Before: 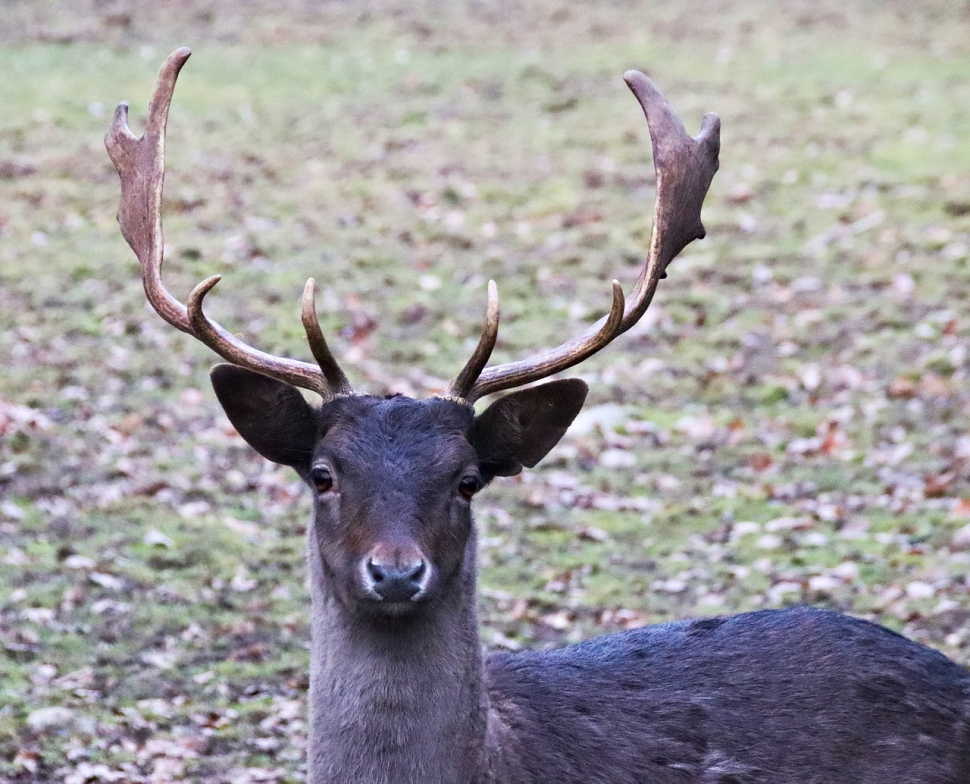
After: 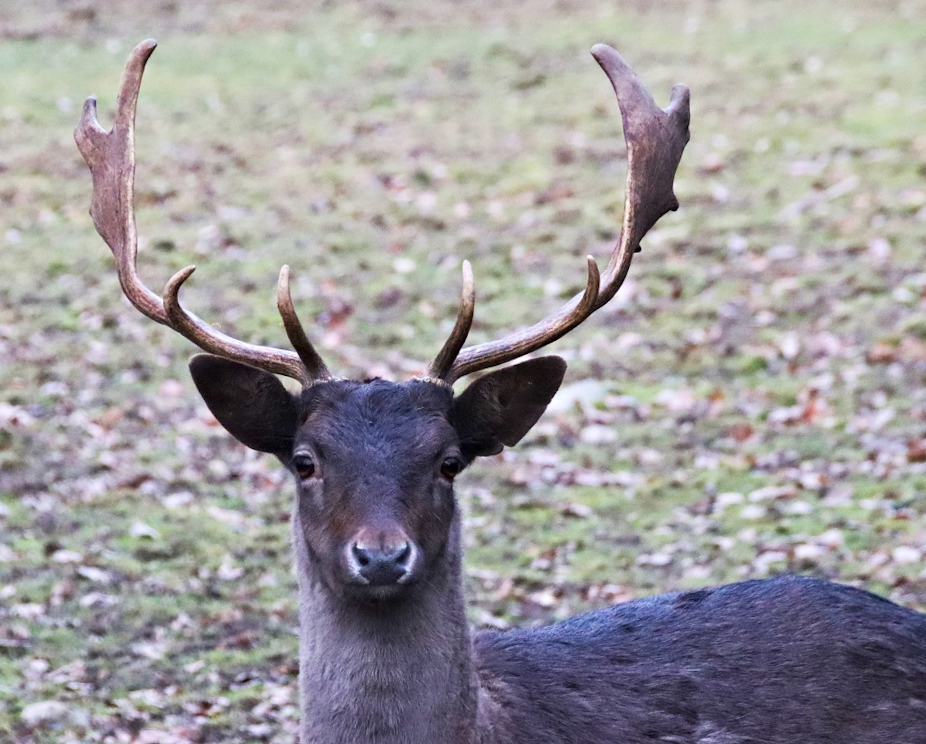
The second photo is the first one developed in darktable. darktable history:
tone equalizer: on, module defaults
rotate and perspective: rotation -2.12°, lens shift (vertical) 0.009, lens shift (horizontal) -0.008, automatic cropping original format, crop left 0.036, crop right 0.964, crop top 0.05, crop bottom 0.959
